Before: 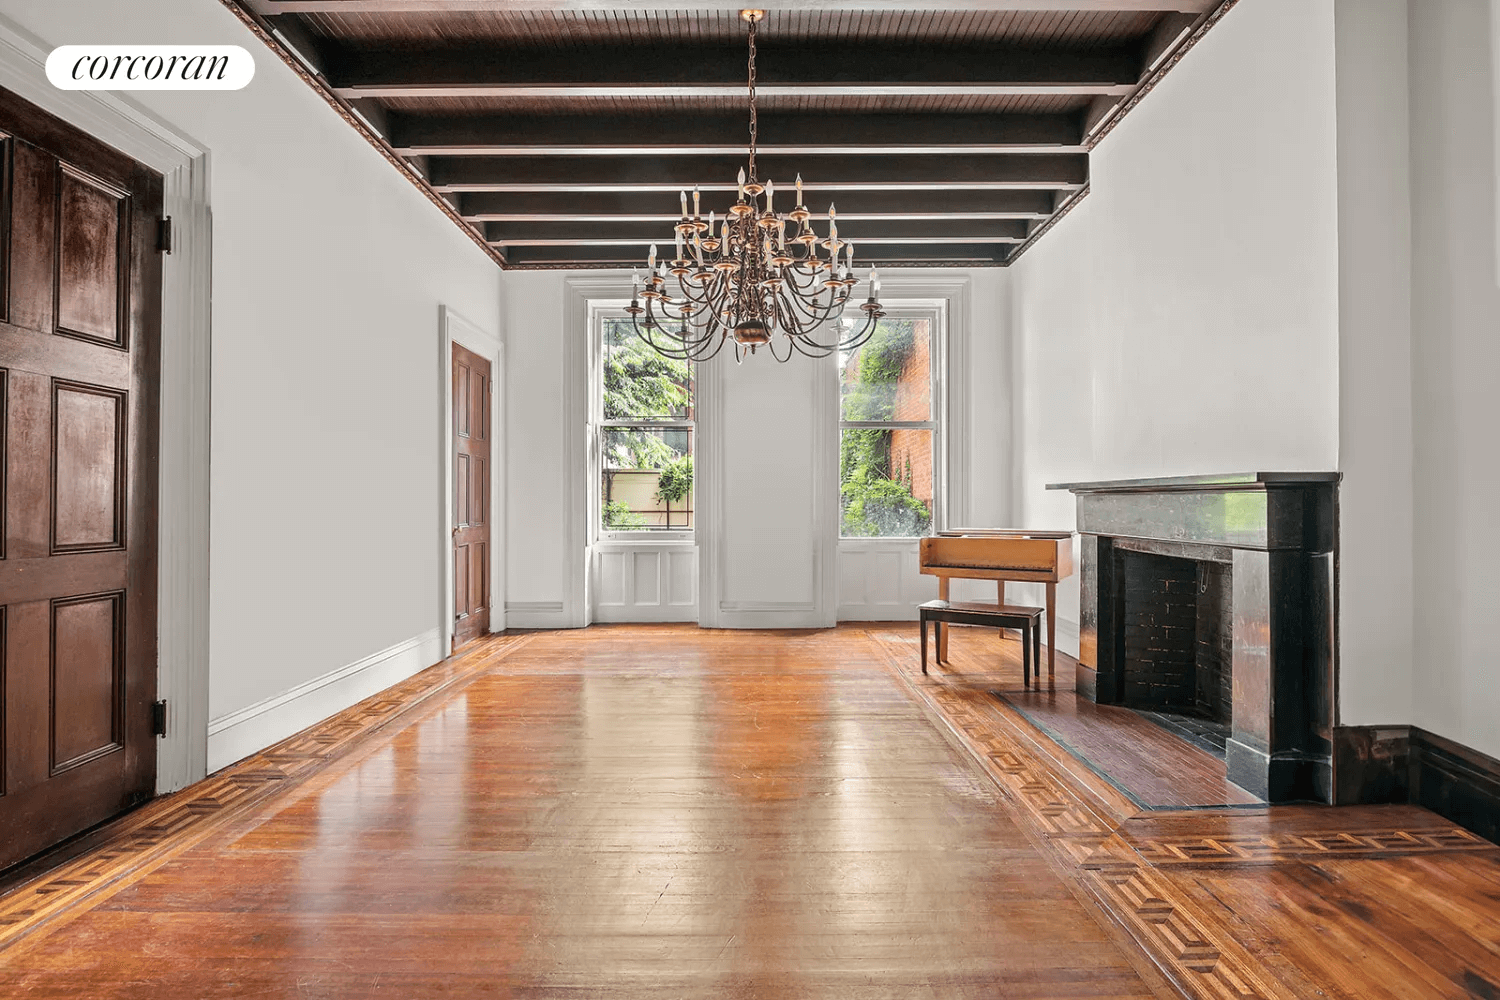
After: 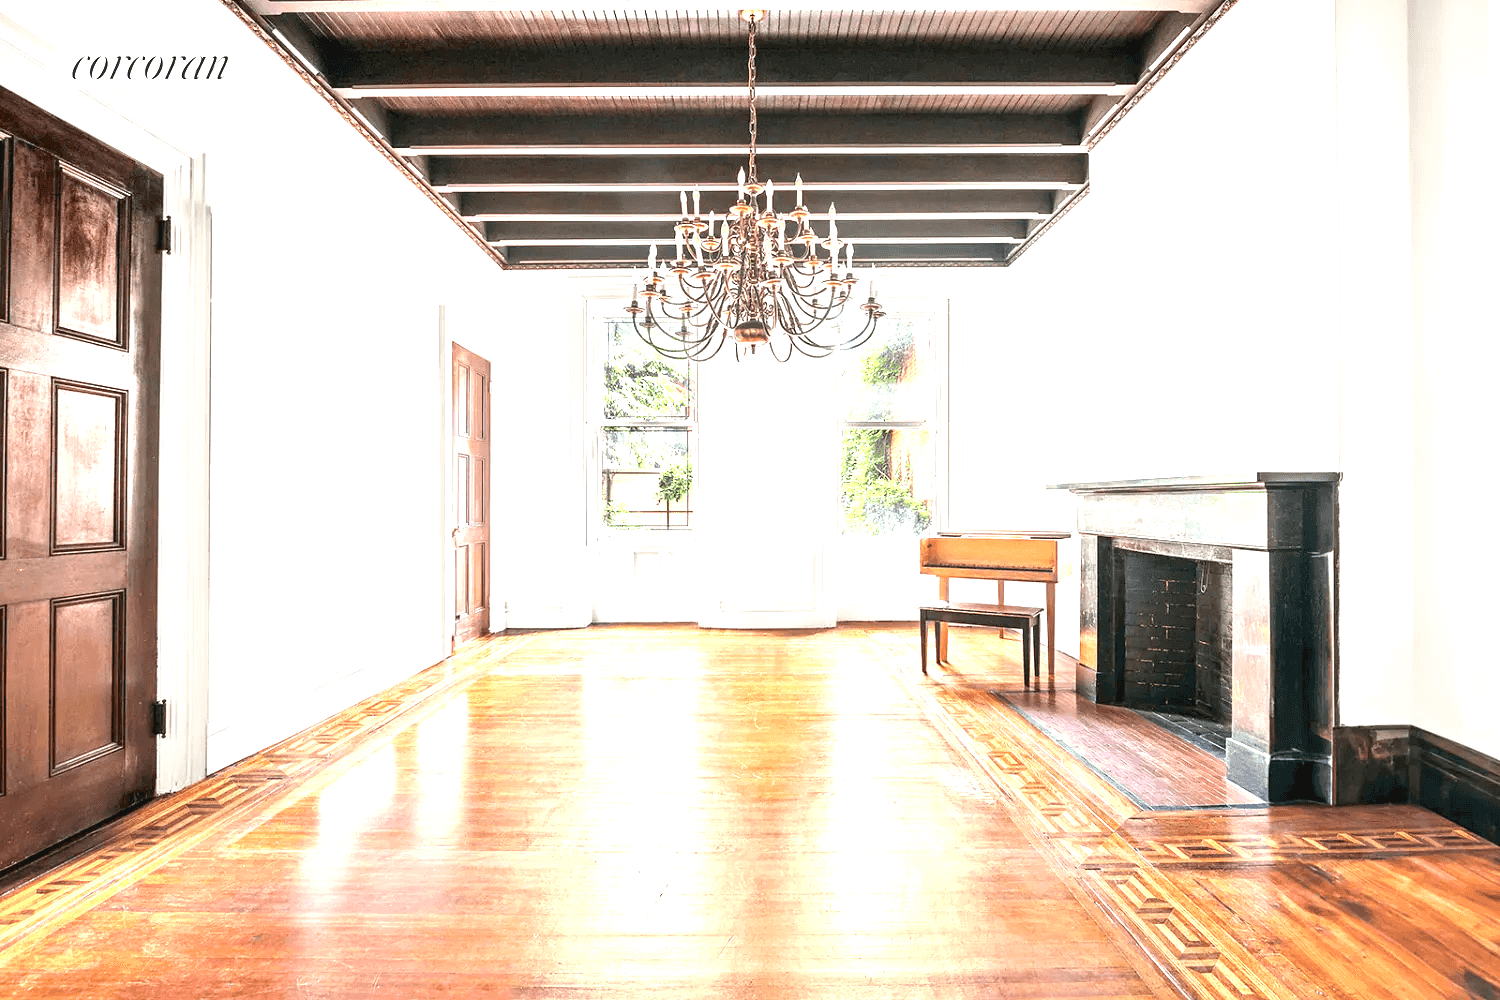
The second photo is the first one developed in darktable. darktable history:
exposure: black level correction 0.001, exposure 1.636 EV, compensate highlight preservation false
